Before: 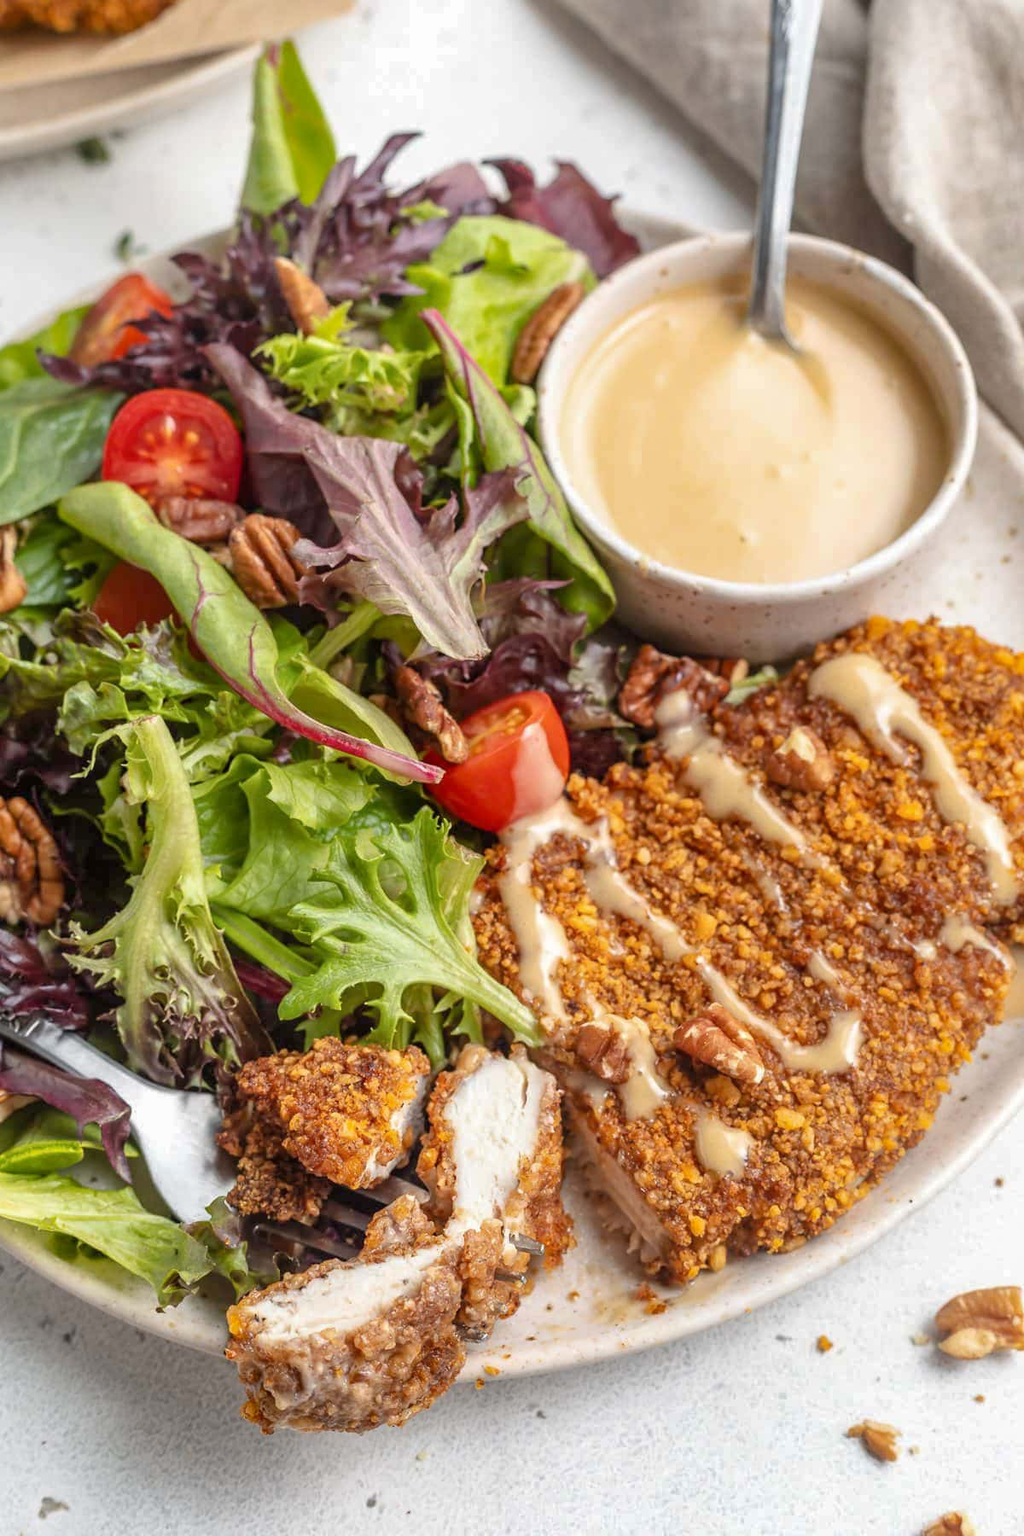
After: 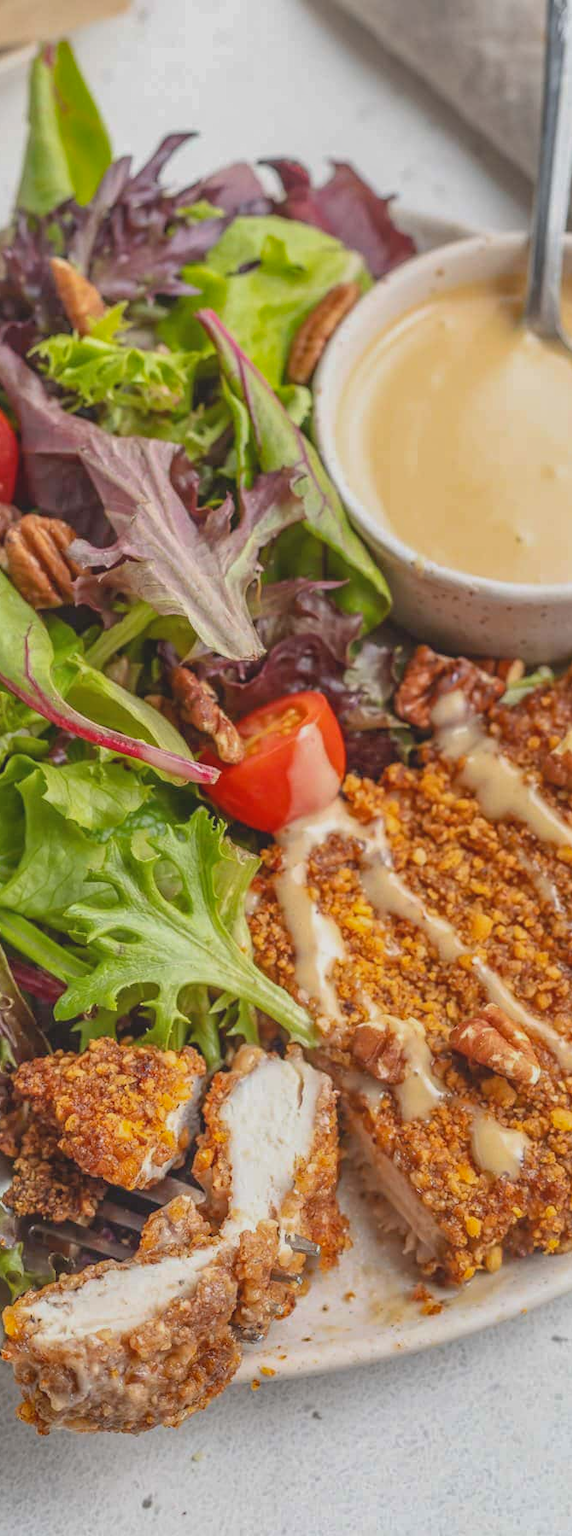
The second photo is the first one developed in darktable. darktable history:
local contrast: on, module defaults
contrast brightness saturation: contrast -0.293
crop: left 21.945%, right 22.166%, bottom 0.007%
